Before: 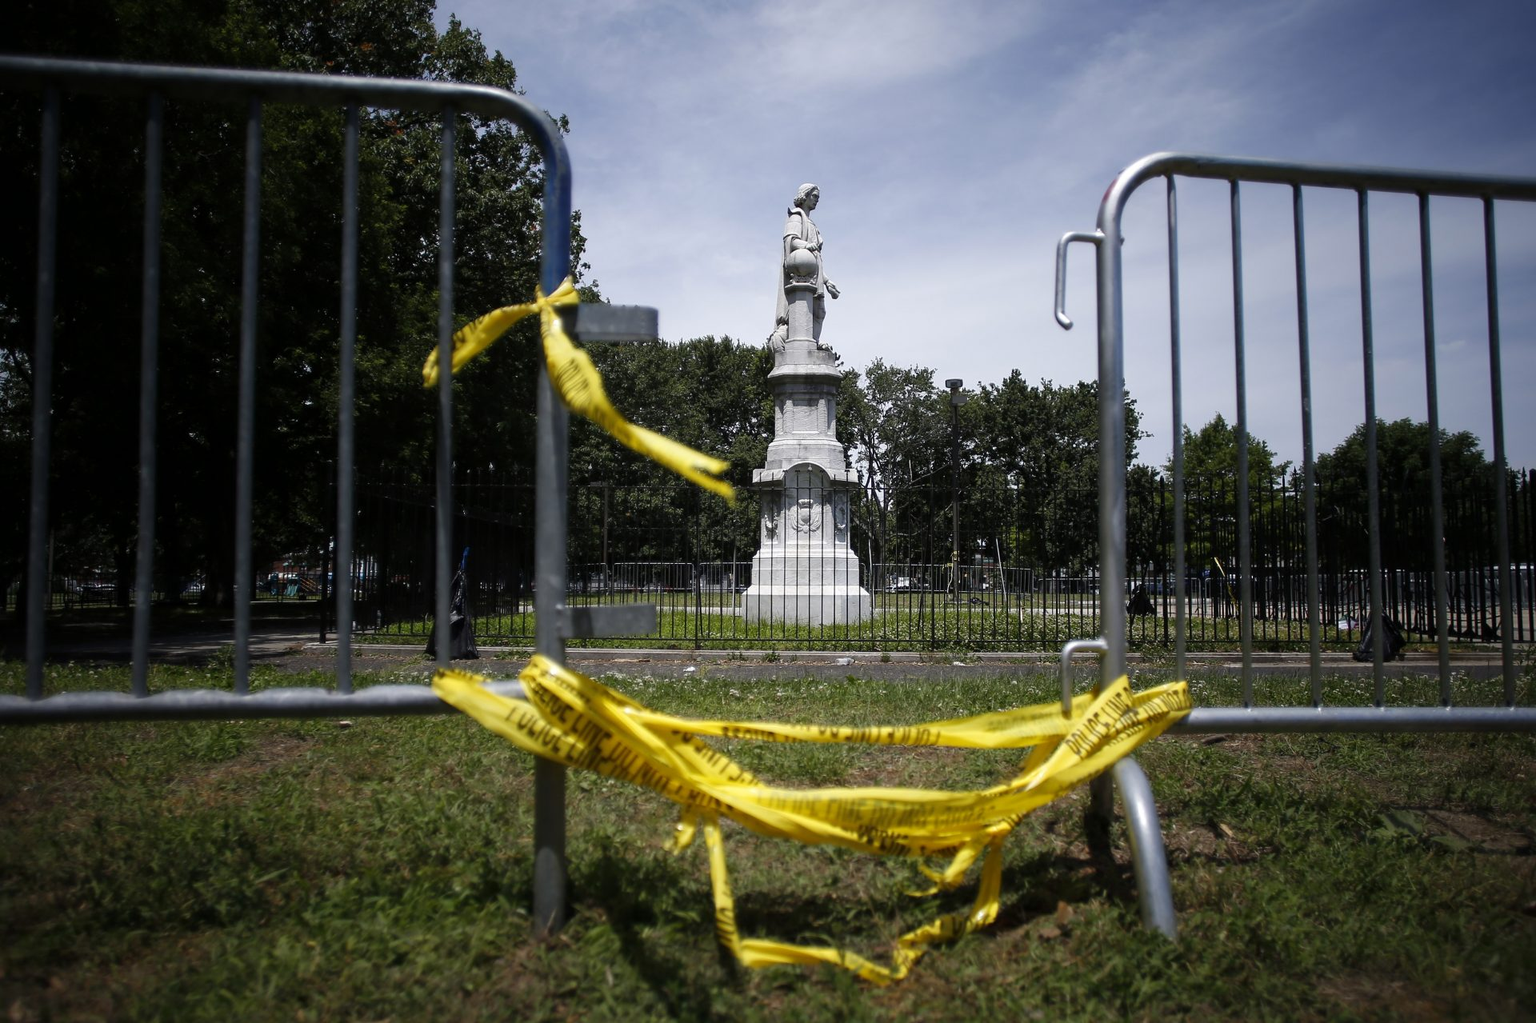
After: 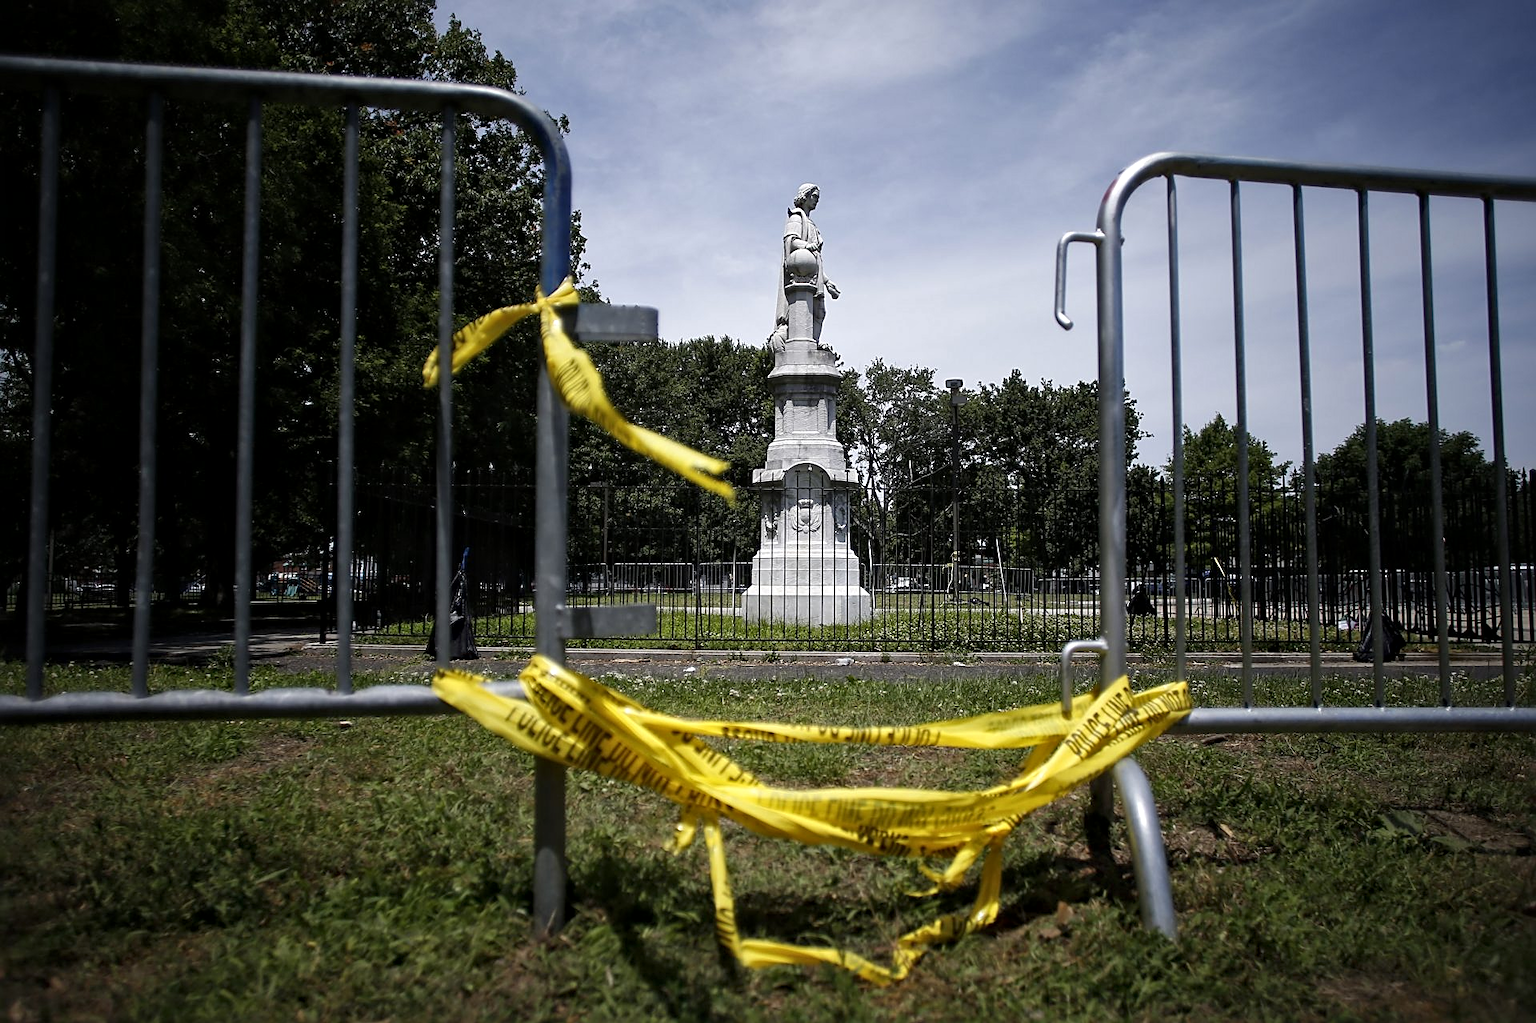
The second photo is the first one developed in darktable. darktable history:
sharpen: on, module defaults
local contrast: mode bilateral grid, contrast 30, coarseness 25, midtone range 0.2
